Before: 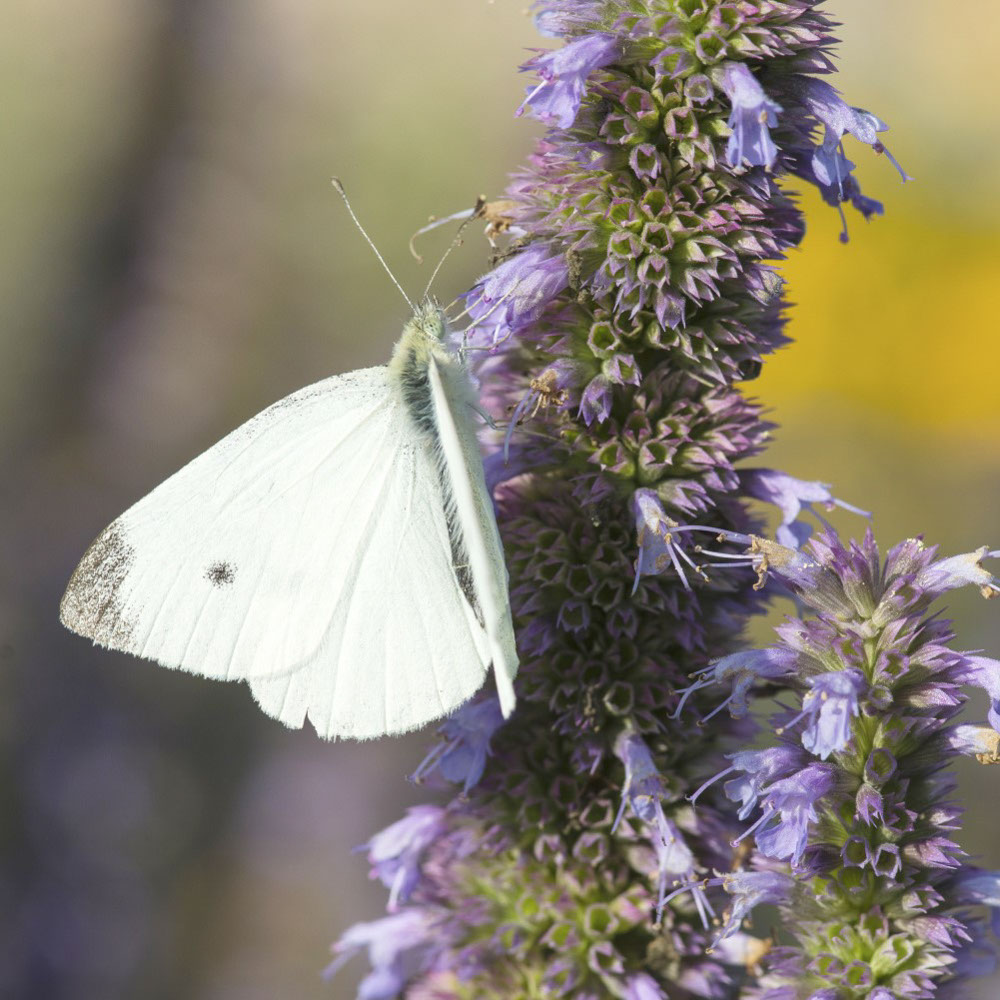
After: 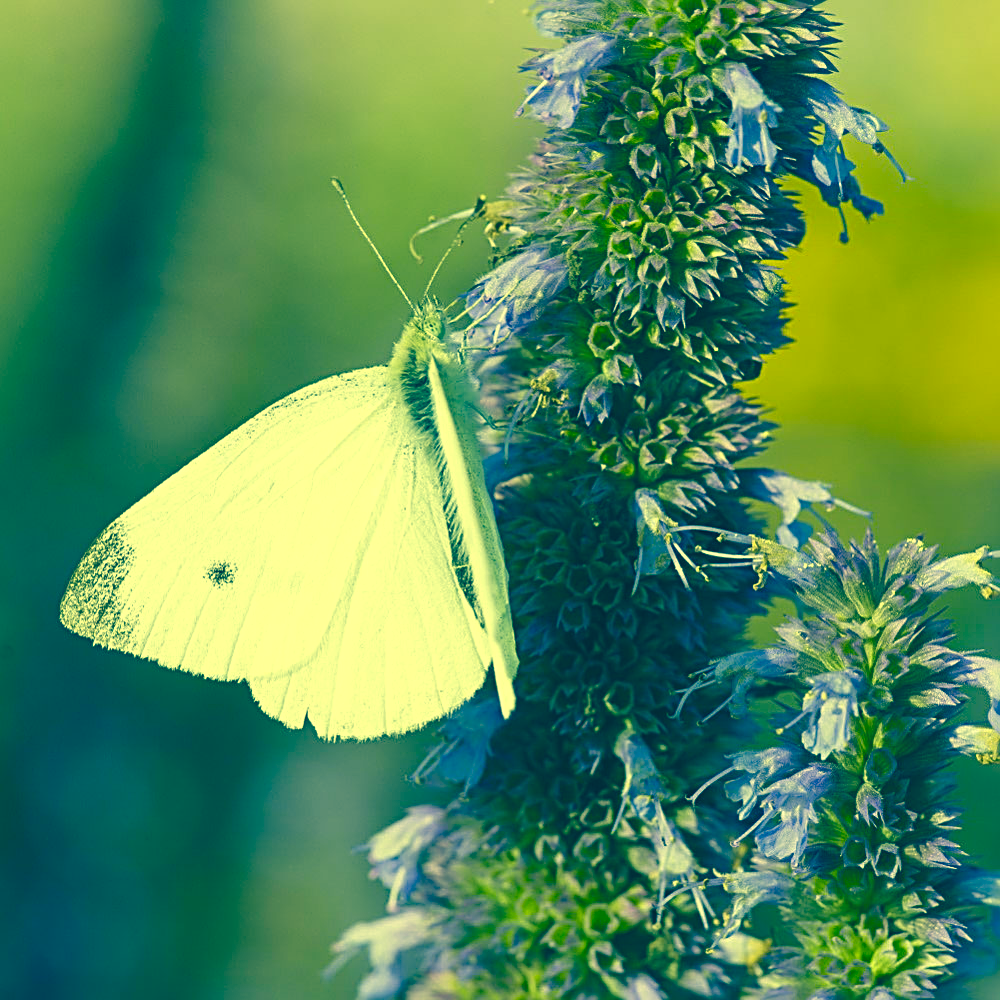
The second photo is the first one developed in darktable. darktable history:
color balance rgb: perceptual saturation grading › global saturation 20%, perceptual saturation grading › highlights -25%, perceptual saturation grading › shadows 25%
sharpen: radius 2.817, amount 0.715
color correction: highlights a* -15.58, highlights b* 40, shadows a* -40, shadows b* -26.18
color balance: lift [1.005, 0.99, 1.007, 1.01], gamma [1, 0.979, 1.011, 1.021], gain [0.923, 1.098, 1.025, 0.902], input saturation 90.45%, contrast 7.73%, output saturation 105.91%
